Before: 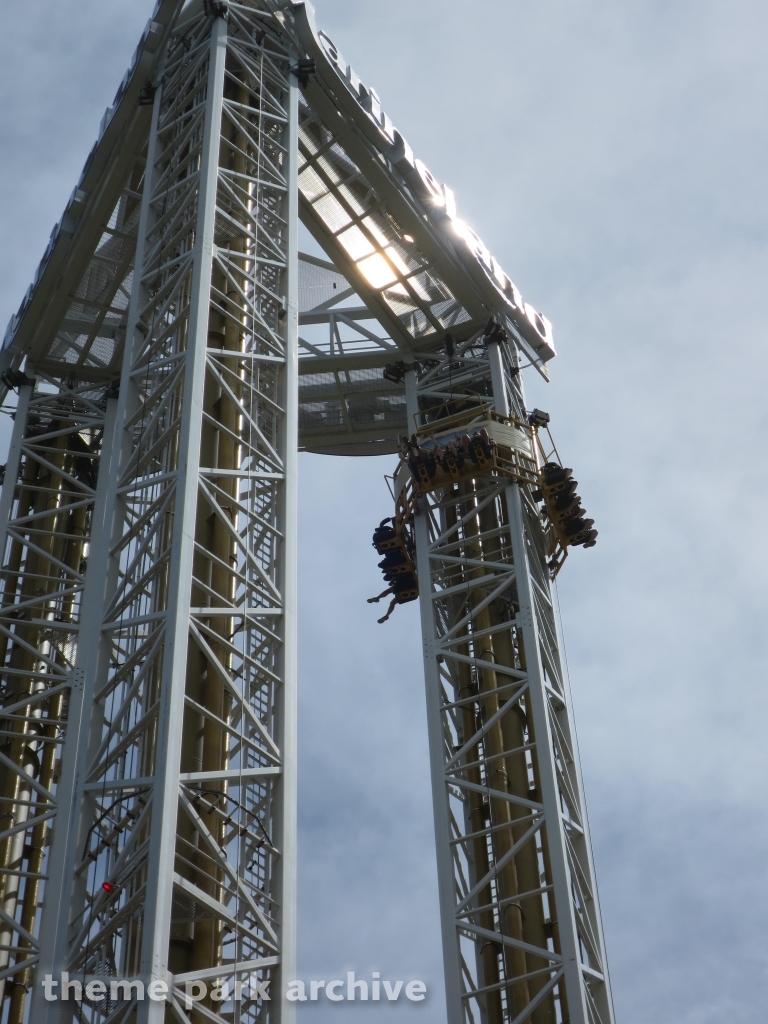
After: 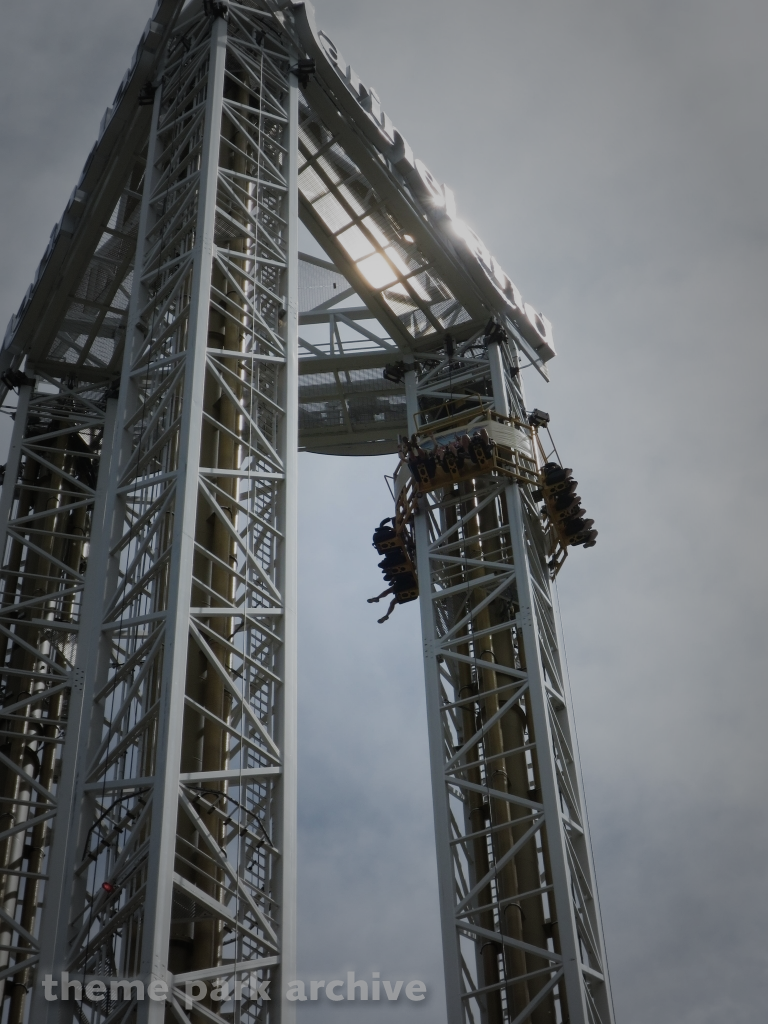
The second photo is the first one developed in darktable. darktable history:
filmic rgb: black relative exposure -14.21 EV, white relative exposure 3.37 EV, hardness 7.88, contrast 0.998, add noise in highlights 0.001, preserve chrominance no, color science v3 (2019), use custom middle-gray values true, iterations of high-quality reconstruction 0, contrast in highlights soft
vignetting: fall-off start 15.99%, fall-off radius 100.59%, width/height ratio 0.718
